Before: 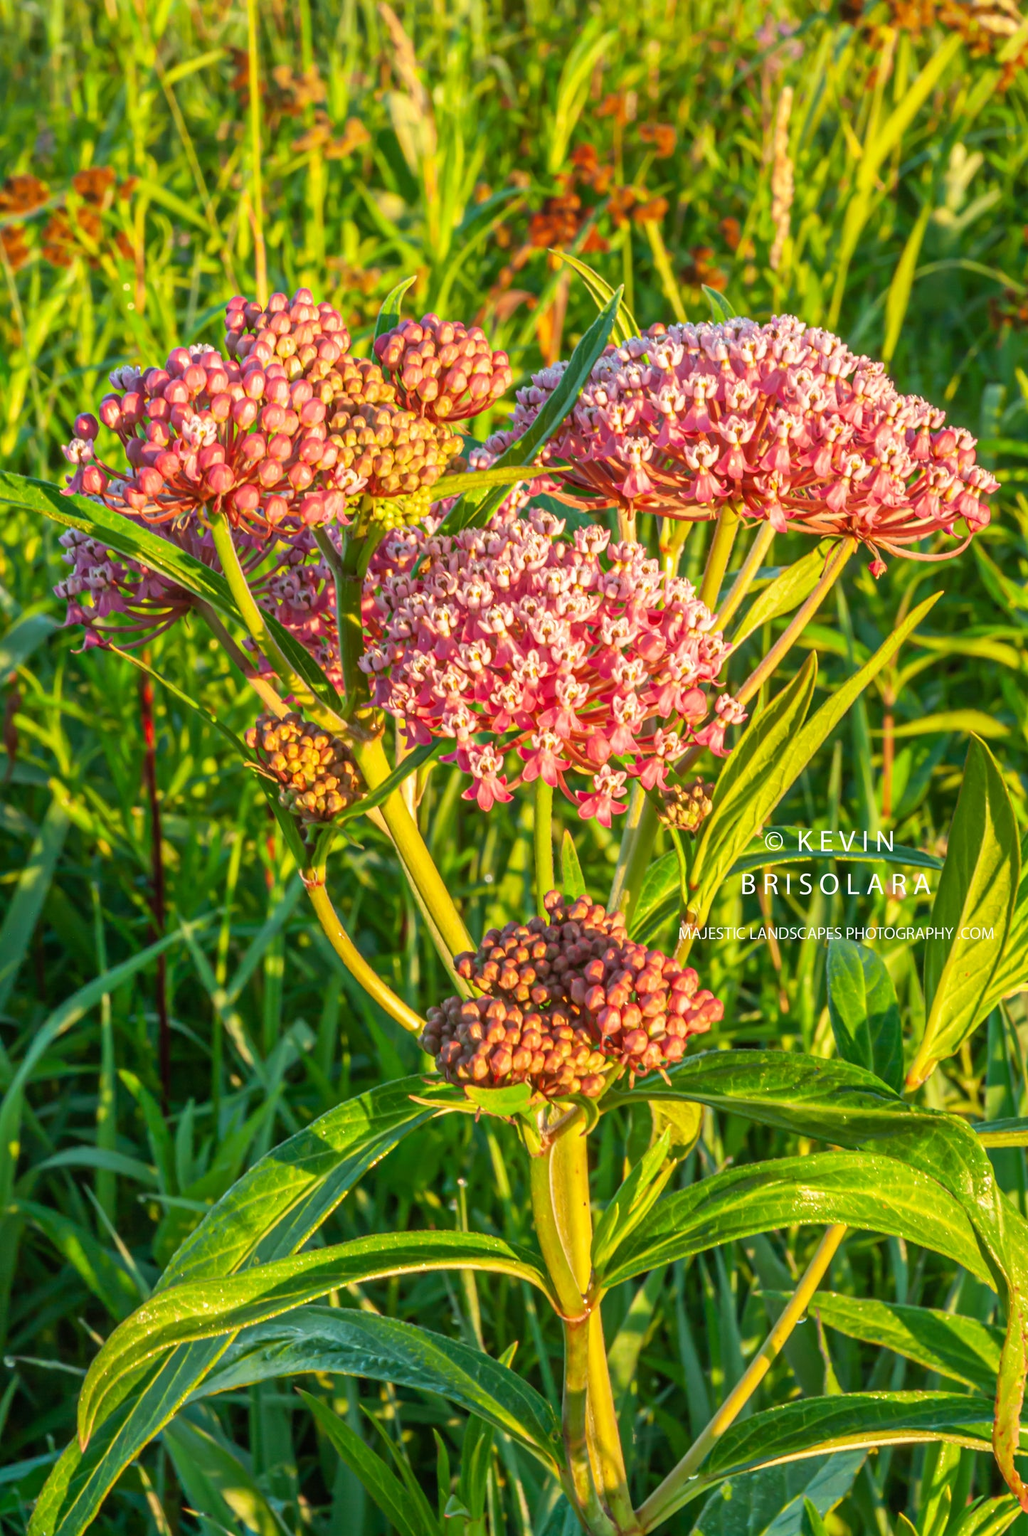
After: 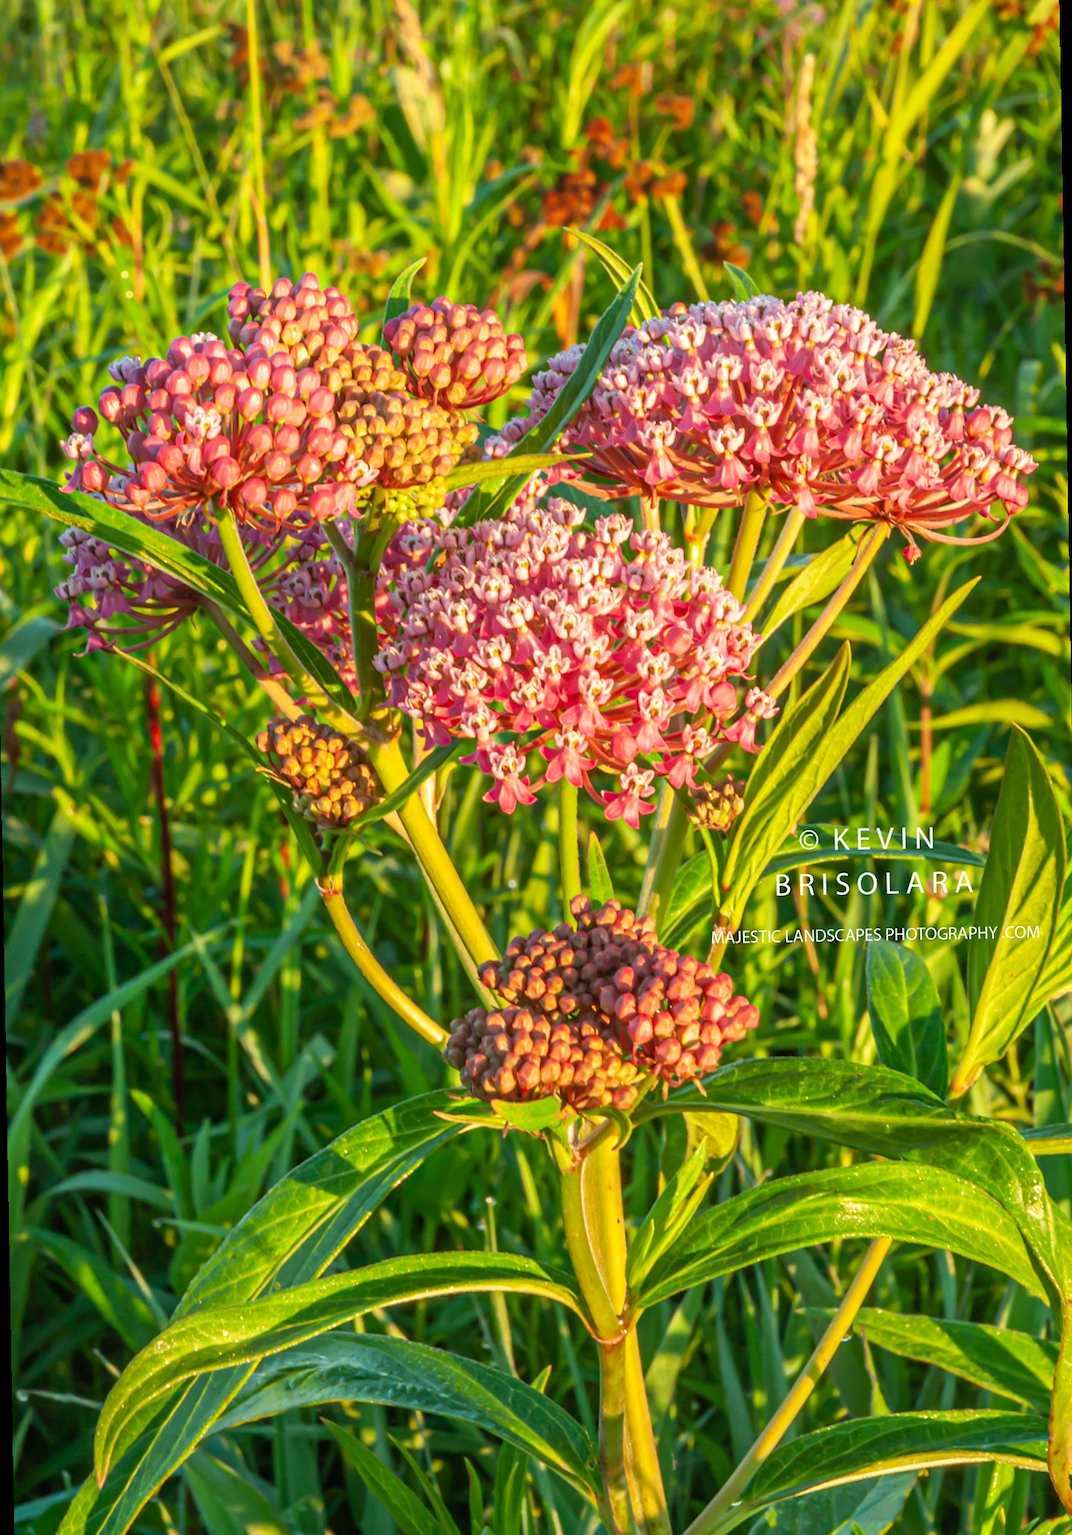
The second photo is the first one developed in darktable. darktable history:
rotate and perspective: rotation -1°, crop left 0.011, crop right 0.989, crop top 0.025, crop bottom 0.975
tone equalizer: on, module defaults
